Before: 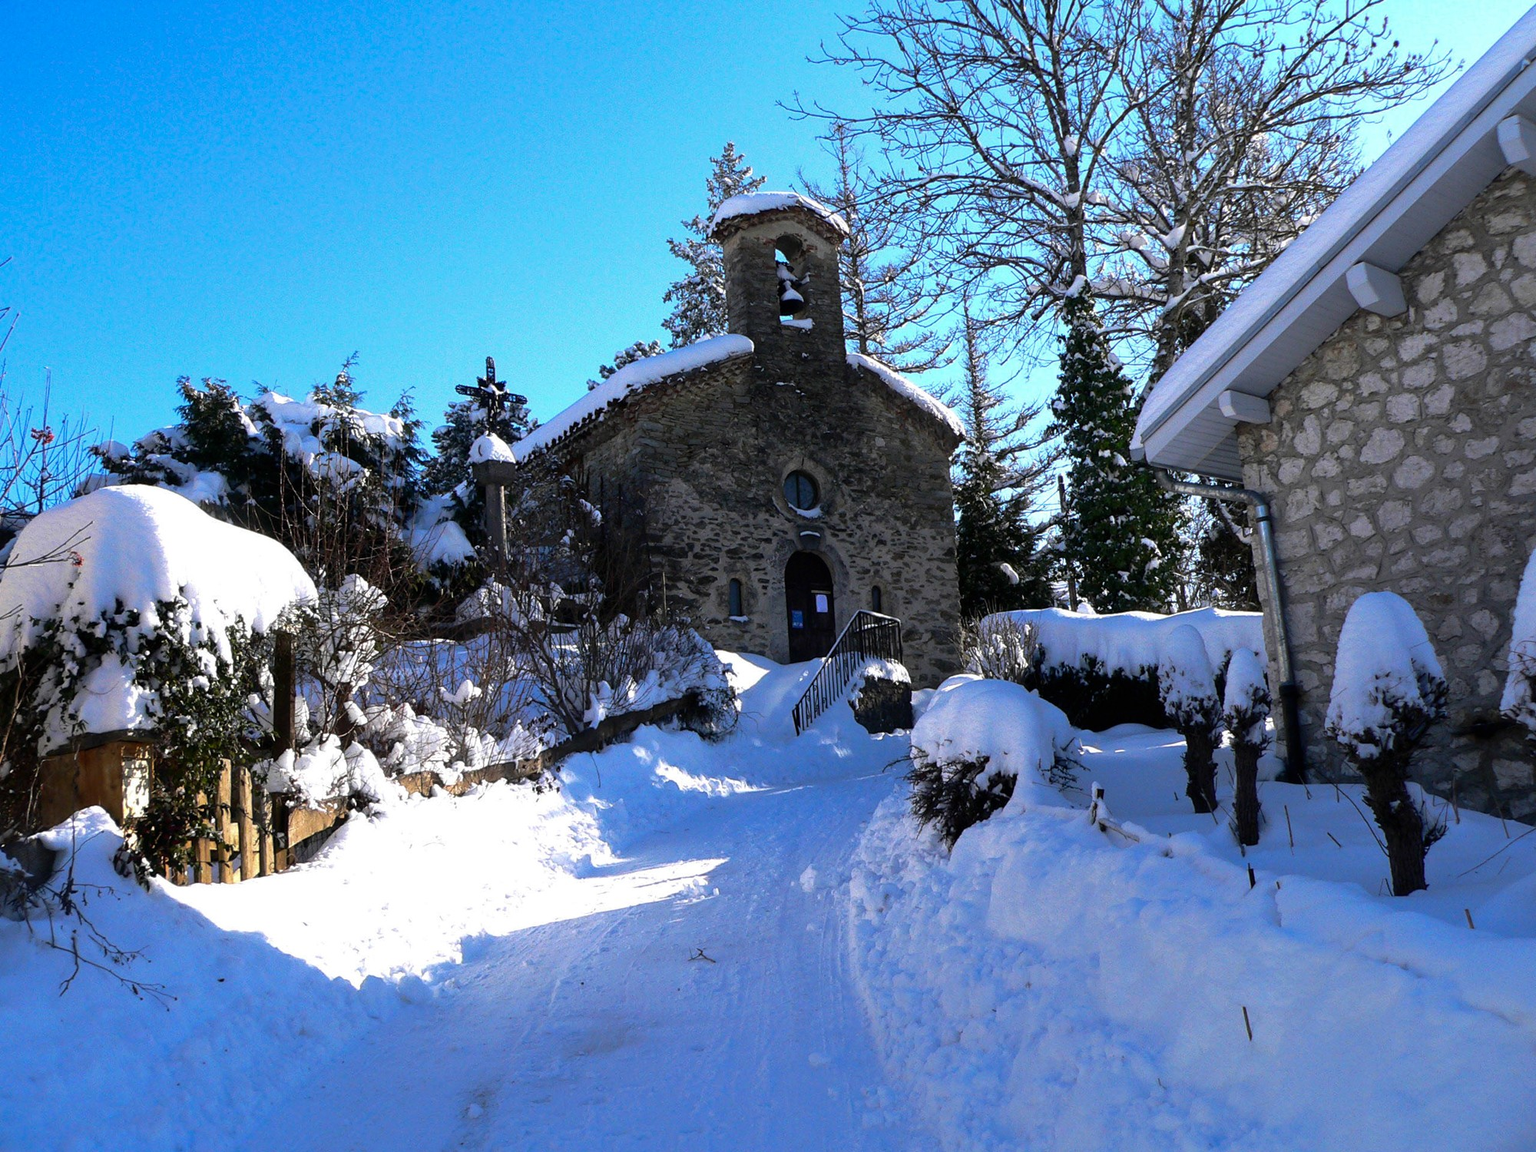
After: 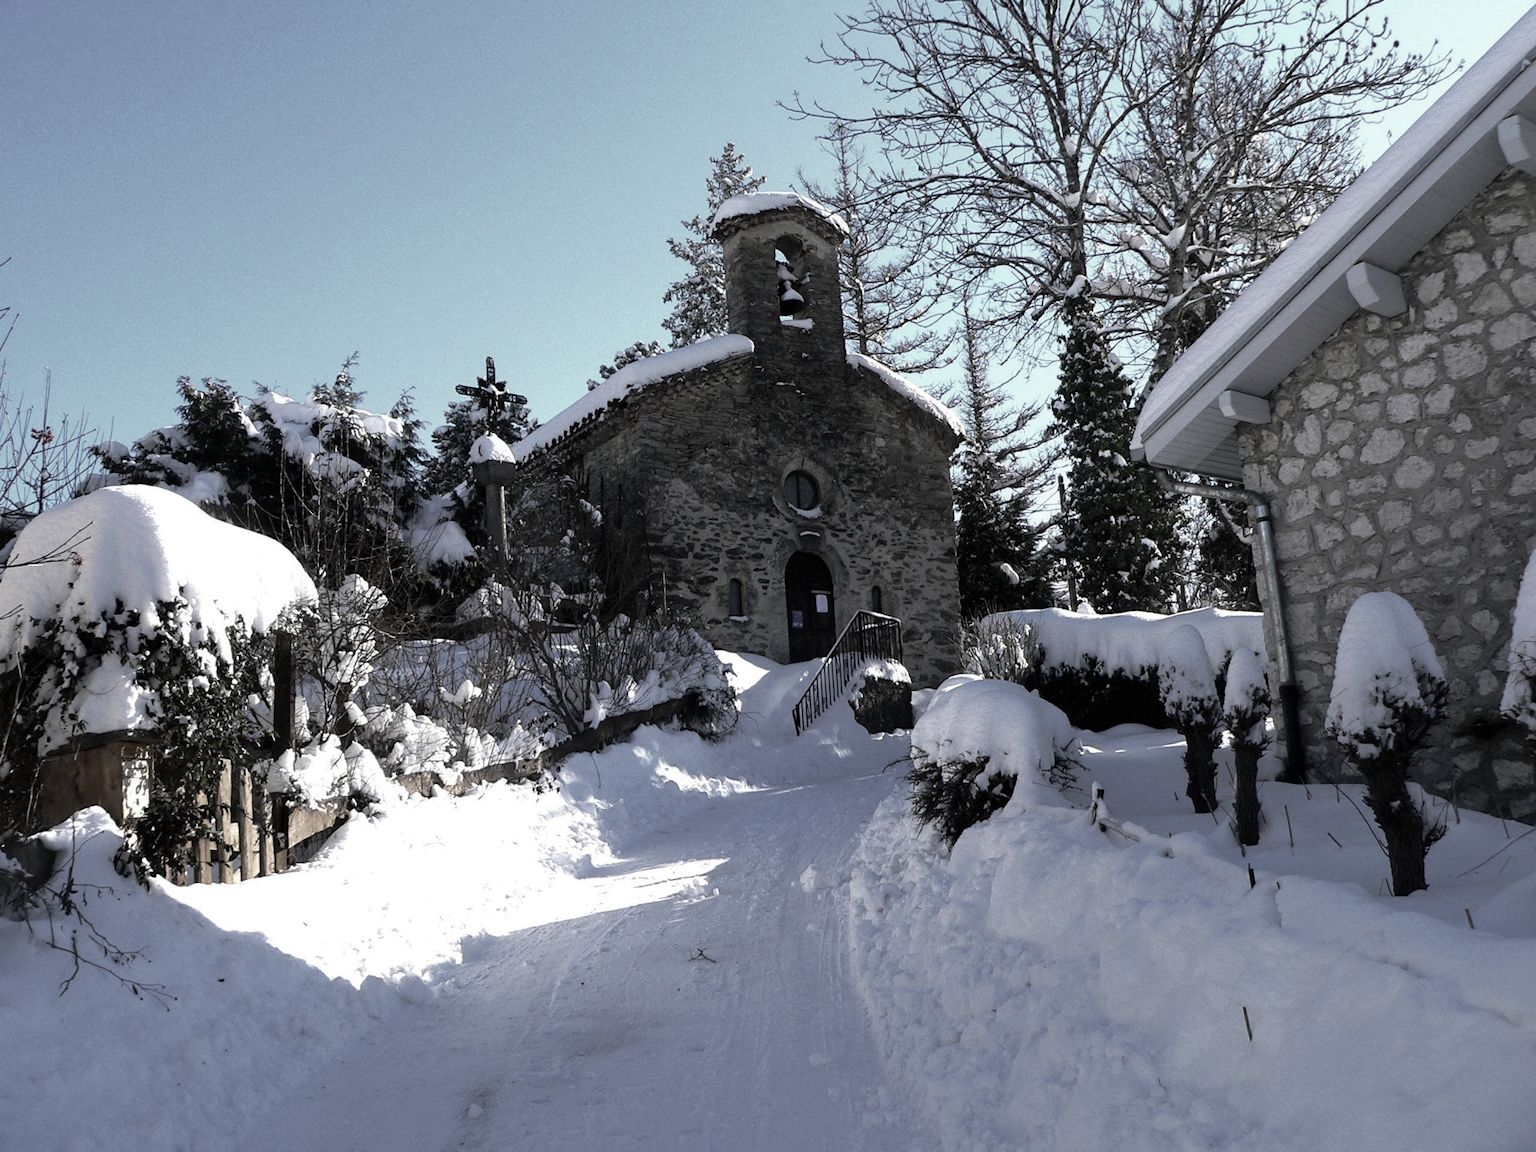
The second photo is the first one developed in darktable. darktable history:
color correction: highlights b* 0.056, saturation 0.304
